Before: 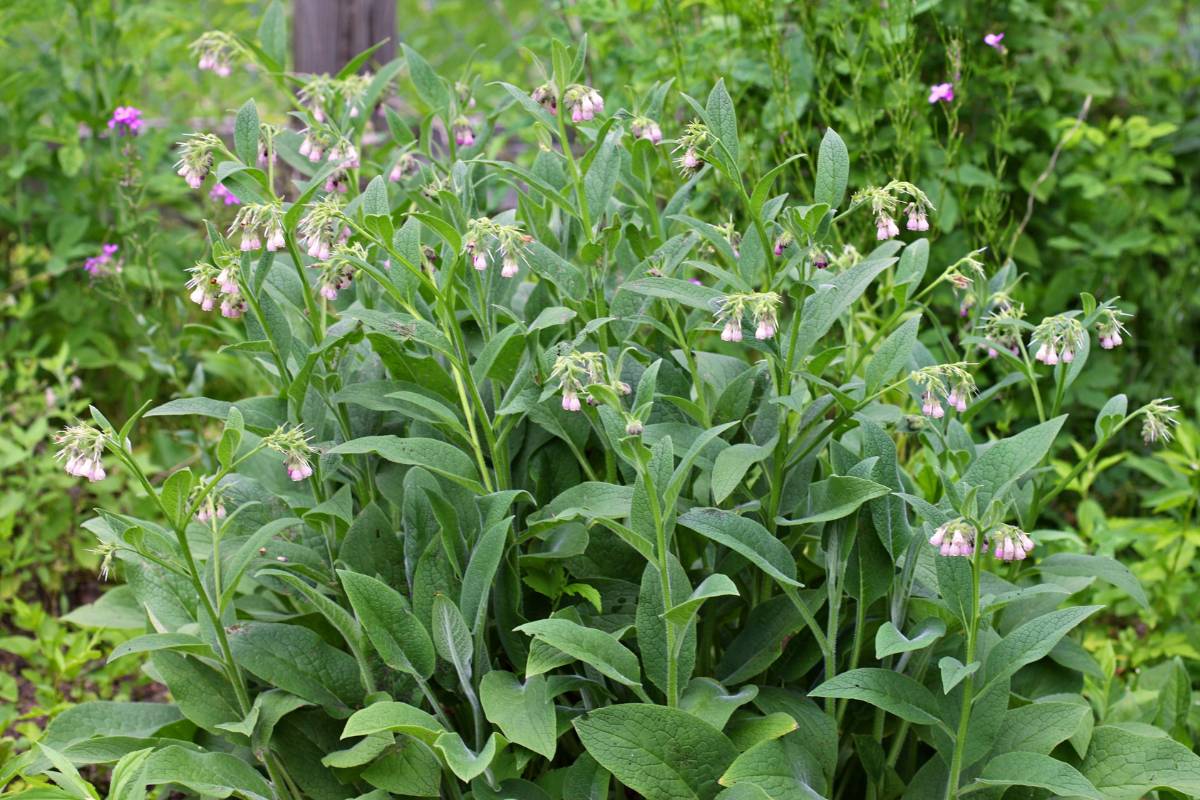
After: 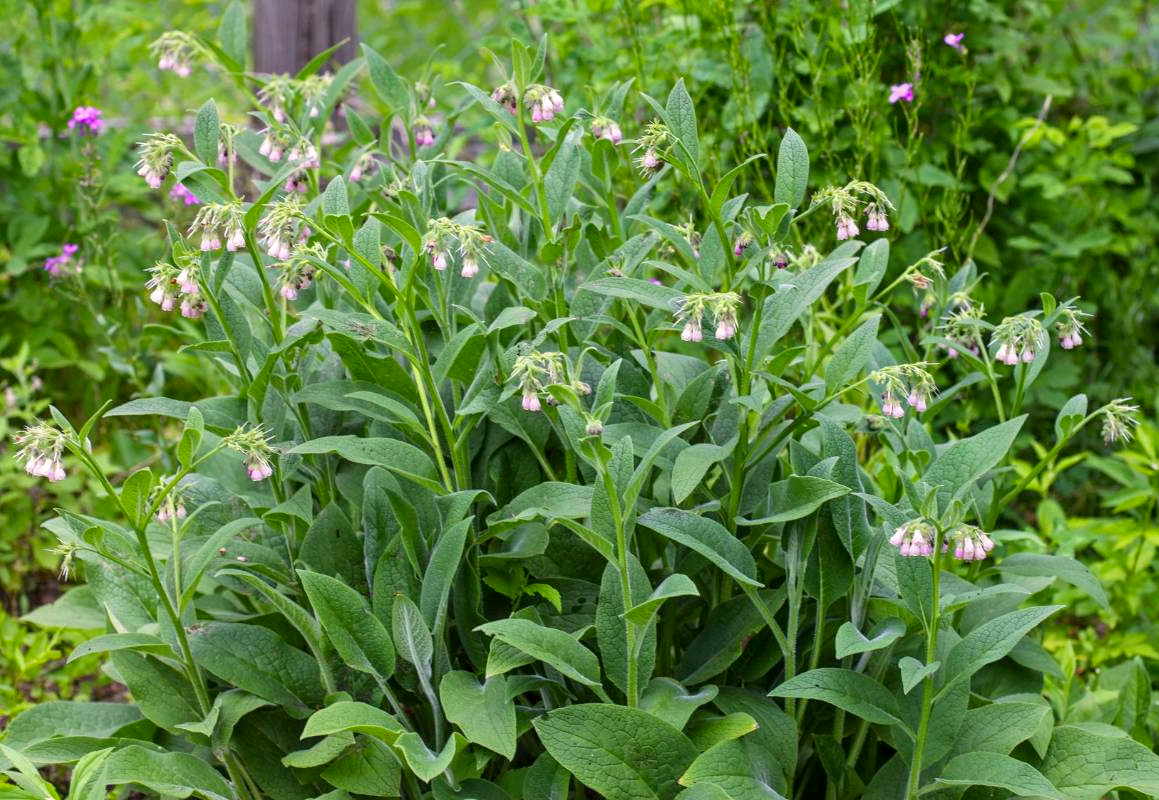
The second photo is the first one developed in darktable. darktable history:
color balance rgb: perceptual saturation grading › global saturation 15.1%
crop and rotate: left 3.396%
local contrast: on, module defaults
contrast equalizer: octaves 7, y [[0.6 ×6], [0.55 ×6], [0 ×6], [0 ×6], [0 ×6]], mix -0.218
